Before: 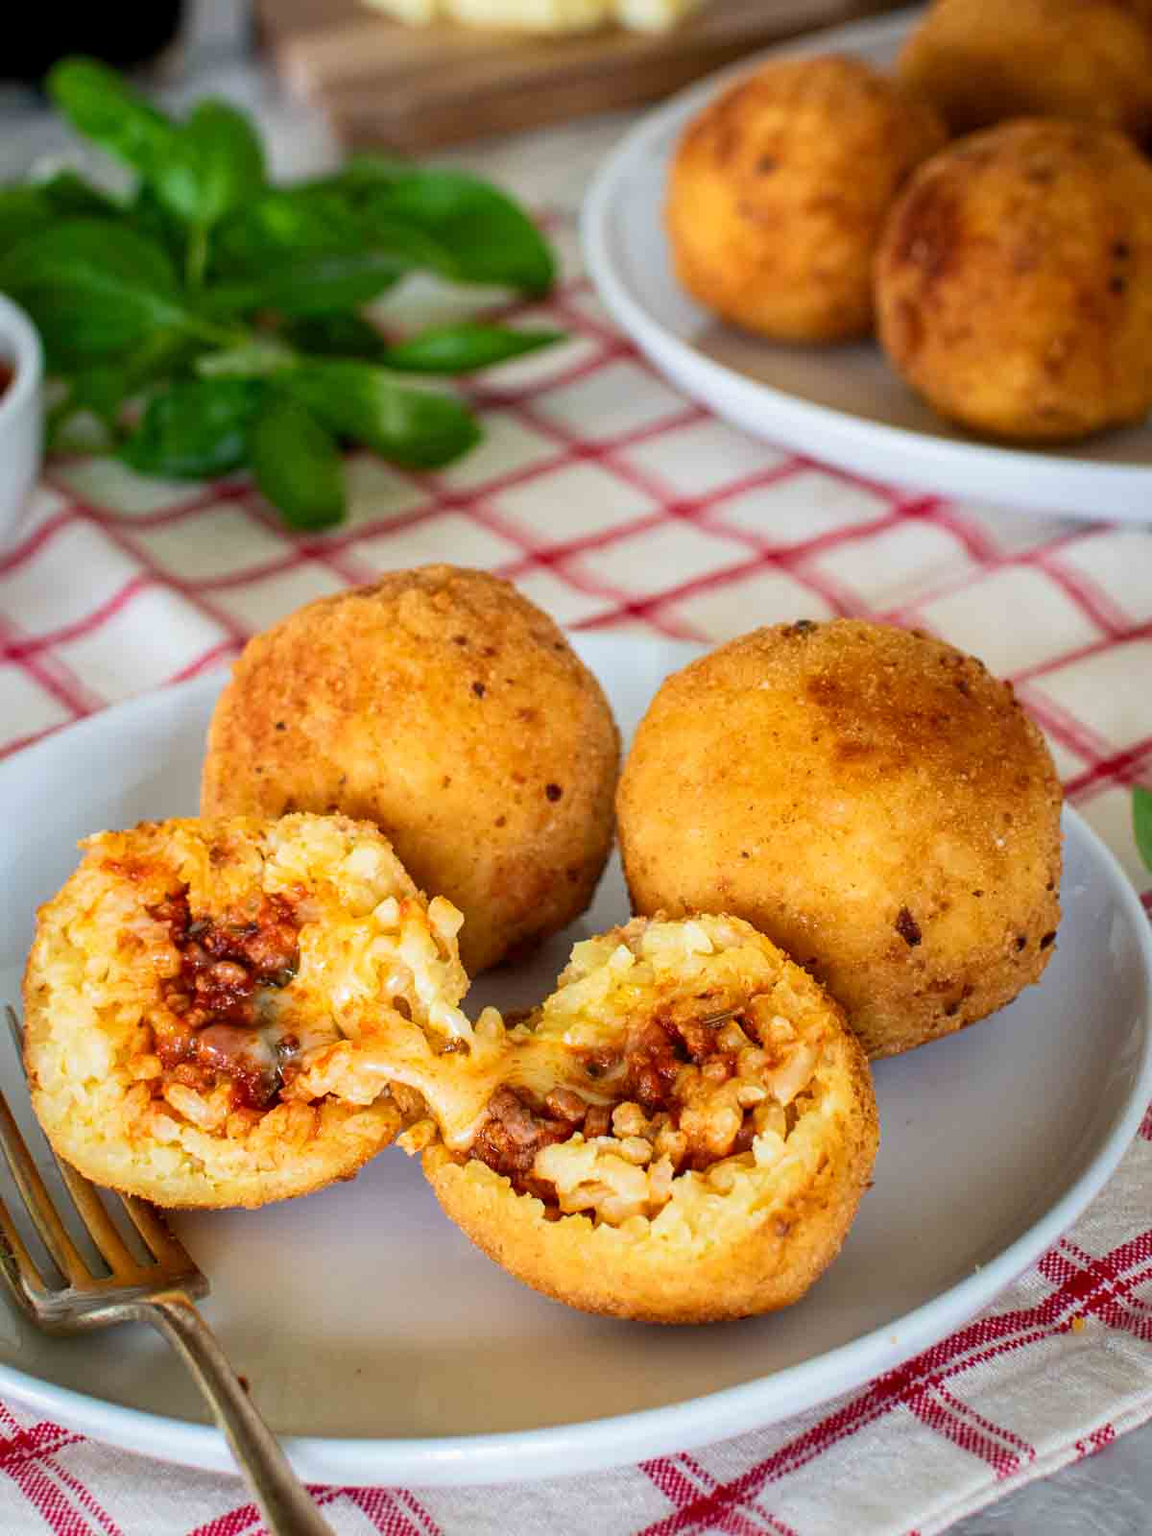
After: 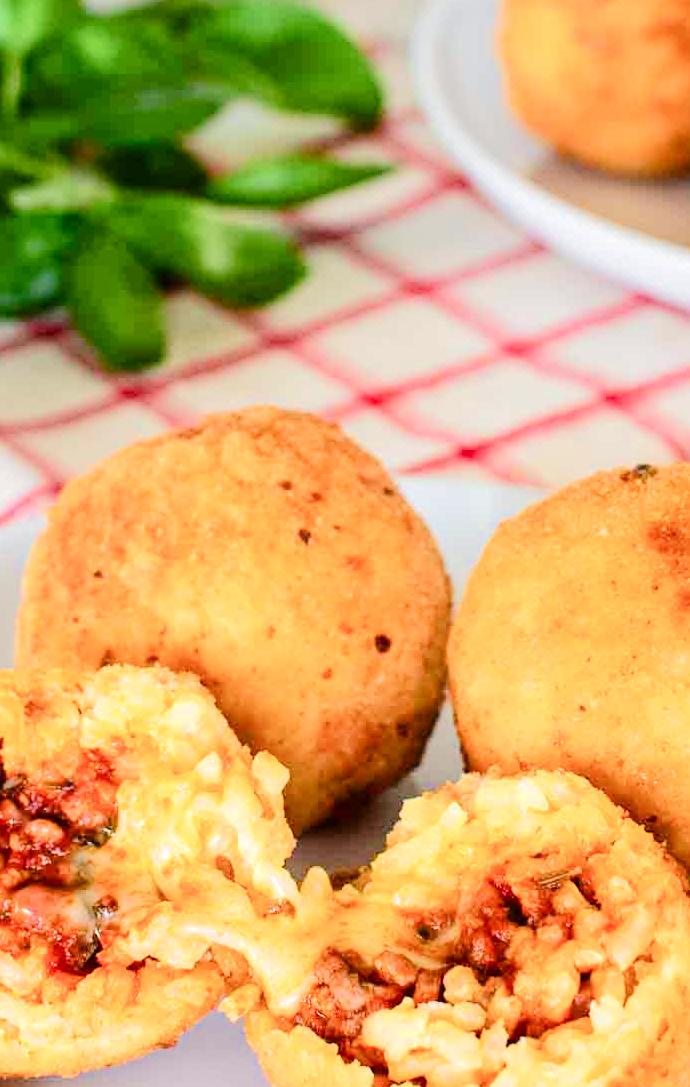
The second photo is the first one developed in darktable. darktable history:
crop: left 16.203%, top 11.407%, right 26.277%, bottom 20.596%
color balance rgb: highlights gain › chroma 1.027%, highlights gain › hue 60.17°, perceptual saturation grading › global saturation 0.251%, perceptual saturation grading › highlights -18.874%, perceptual saturation grading › mid-tones 7.132%, perceptual saturation grading › shadows 28.267%
tone equalizer: -7 EV 0.146 EV, -6 EV 0.596 EV, -5 EV 1.11 EV, -4 EV 1.32 EV, -3 EV 1.12 EV, -2 EV 0.6 EV, -1 EV 0.158 EV, edges refinement/feathering 500, mask exposure compensation -1.57 EV, preserve details no
